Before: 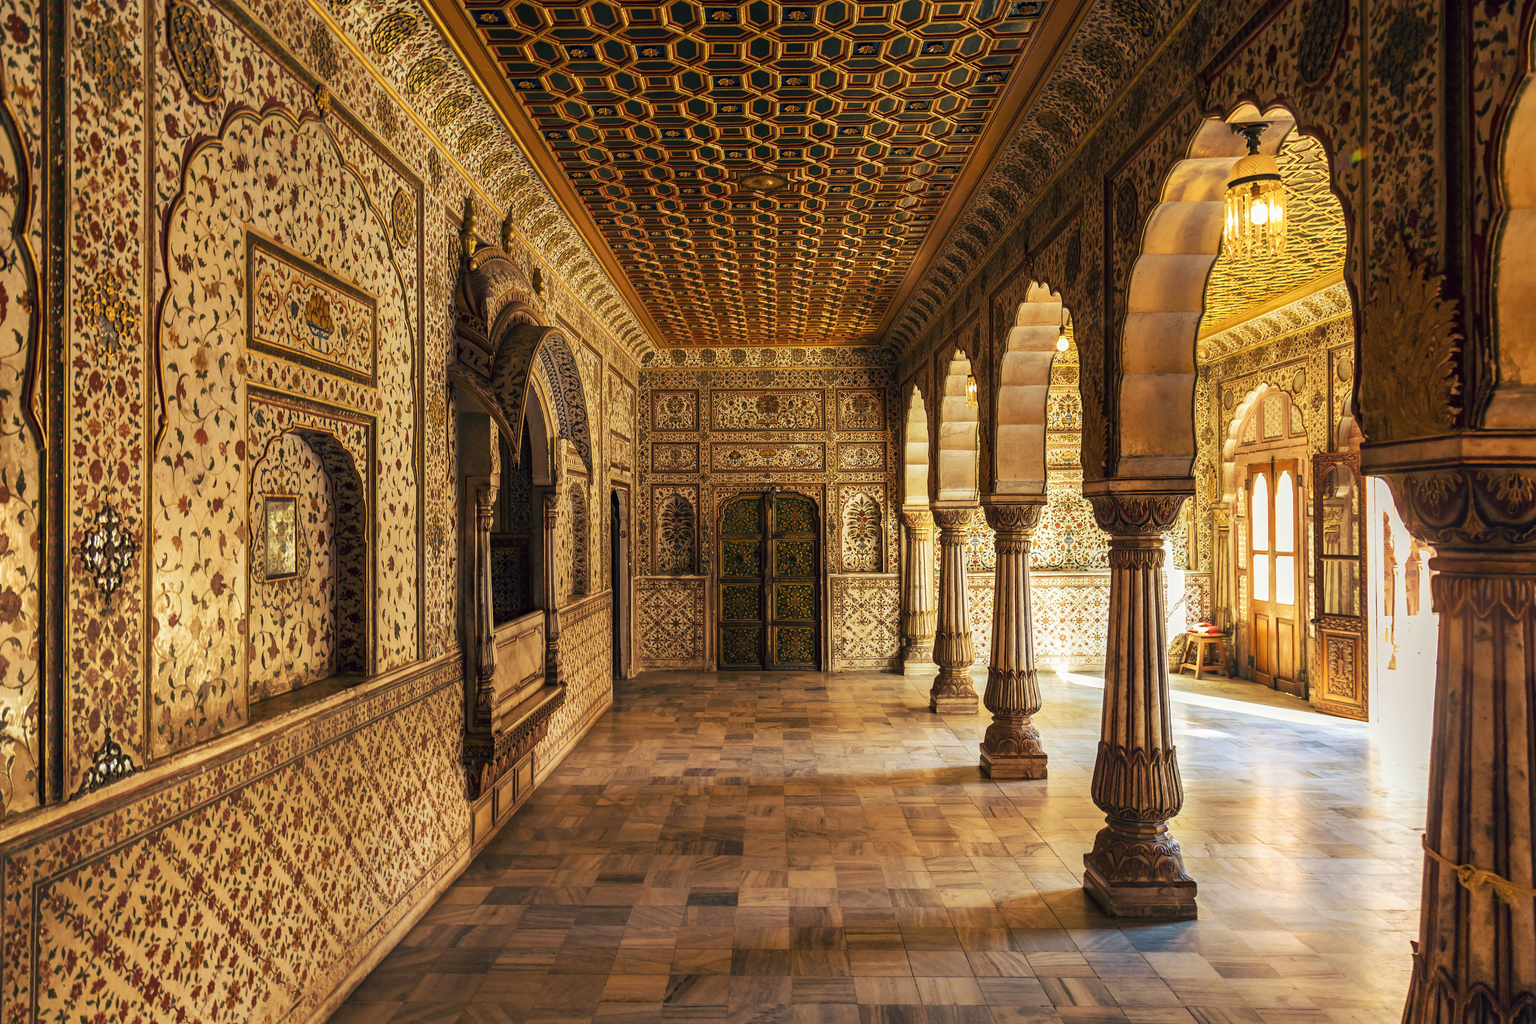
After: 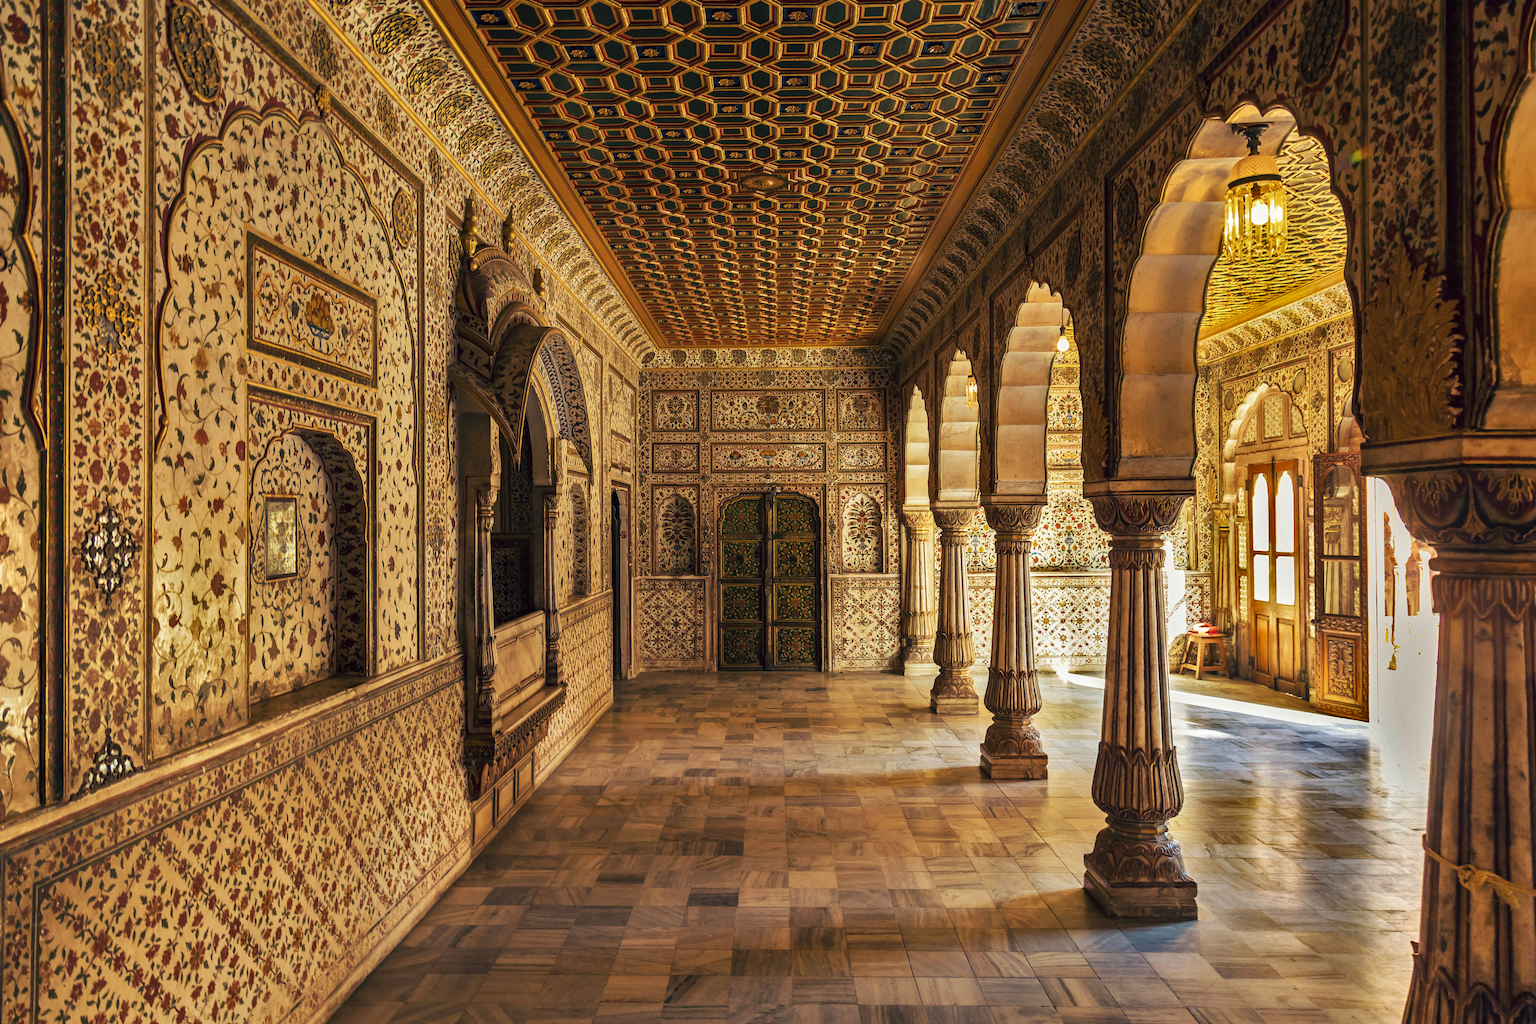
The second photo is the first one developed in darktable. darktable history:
shadows and highlights: shadows 18.07, highlights -83.81, soften with gaussian
